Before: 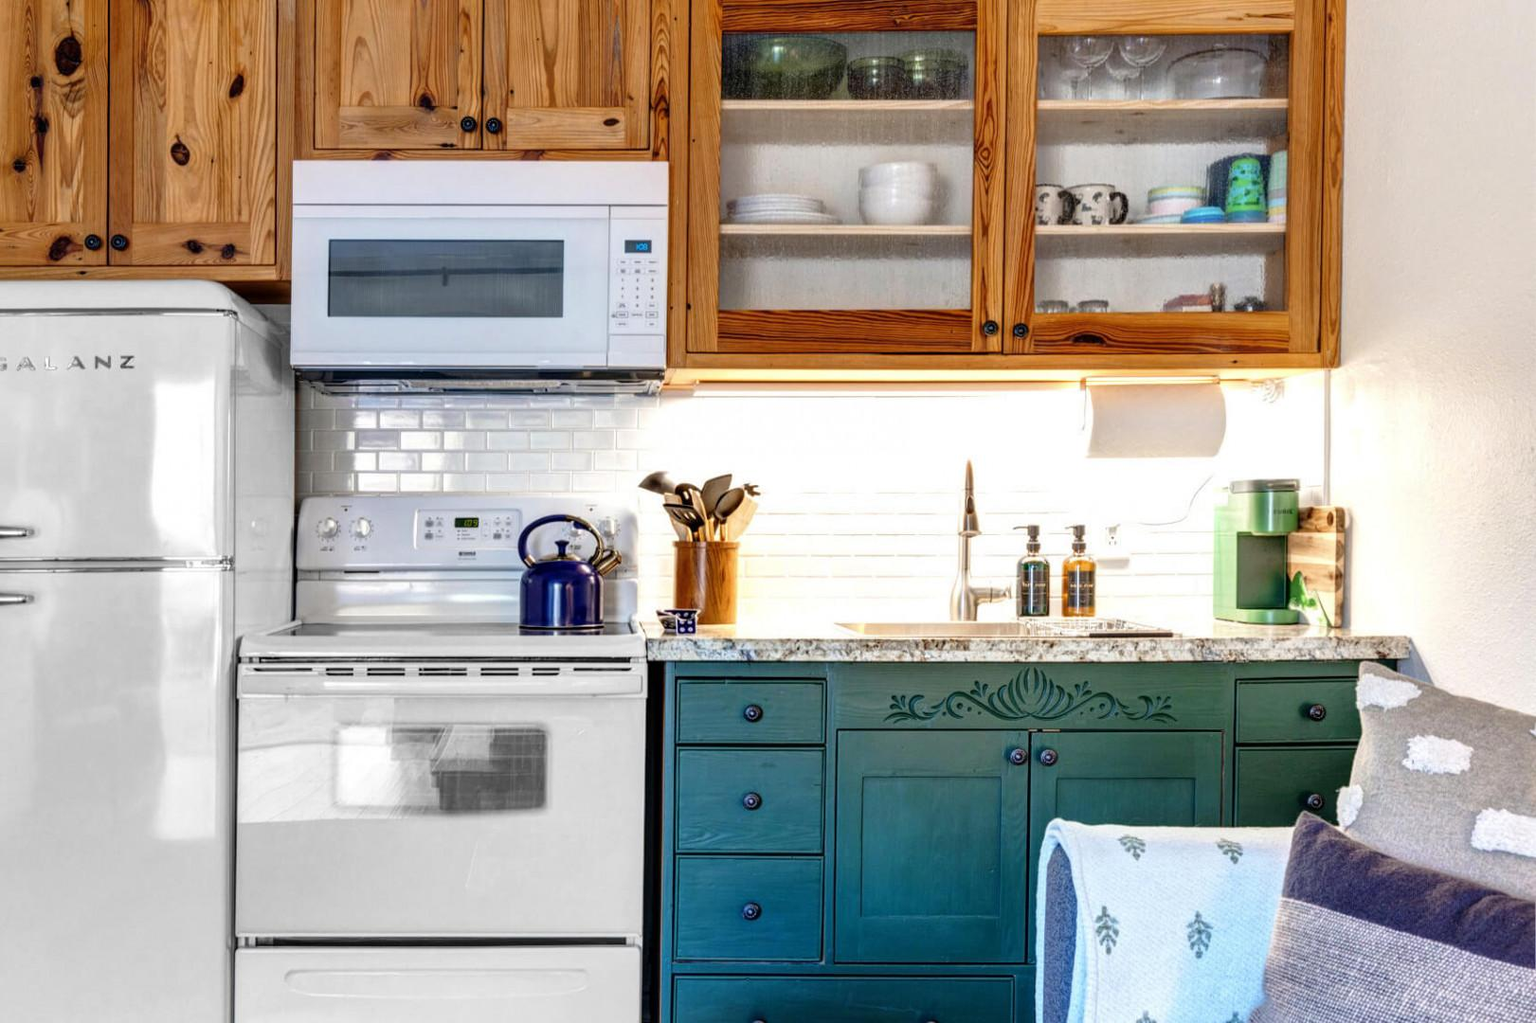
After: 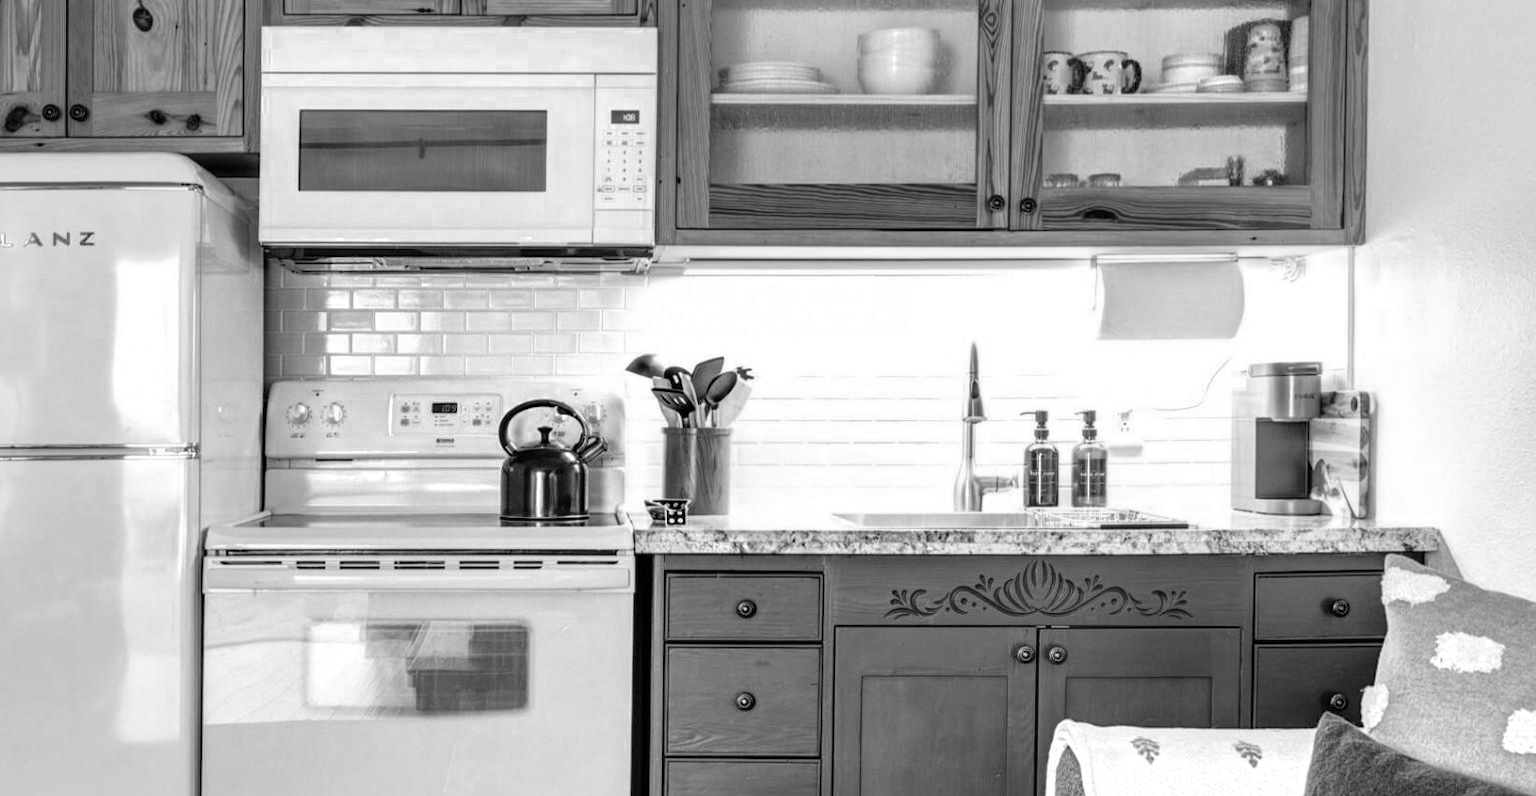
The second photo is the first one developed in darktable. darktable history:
crop and rotate: left 3.008%, top 13.323%, right 2.009%, bottom 12.781%
color zones: curves: ch0 [(0, 0.613) (0.01, 0.613) (0.245, 0.448) (0.498, 0.529) (0.642, 0.665) (0.879, 0.777) (0.99, 0.613)]; ch1 [(0, 0) (0.143, 0) (0.286, 0) (0.429, 0) (0.571, 0) (0.714, 0) (0.857, 0)]
